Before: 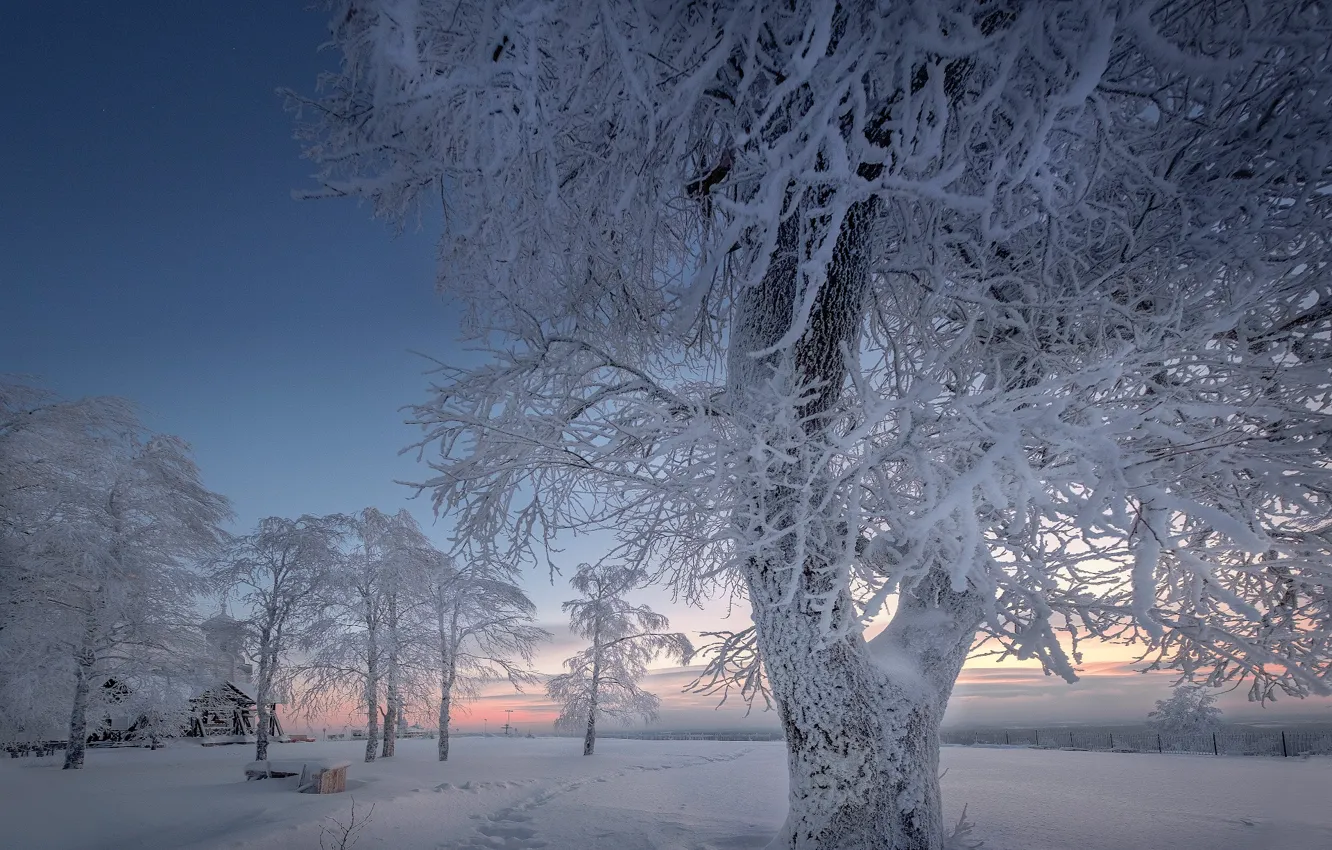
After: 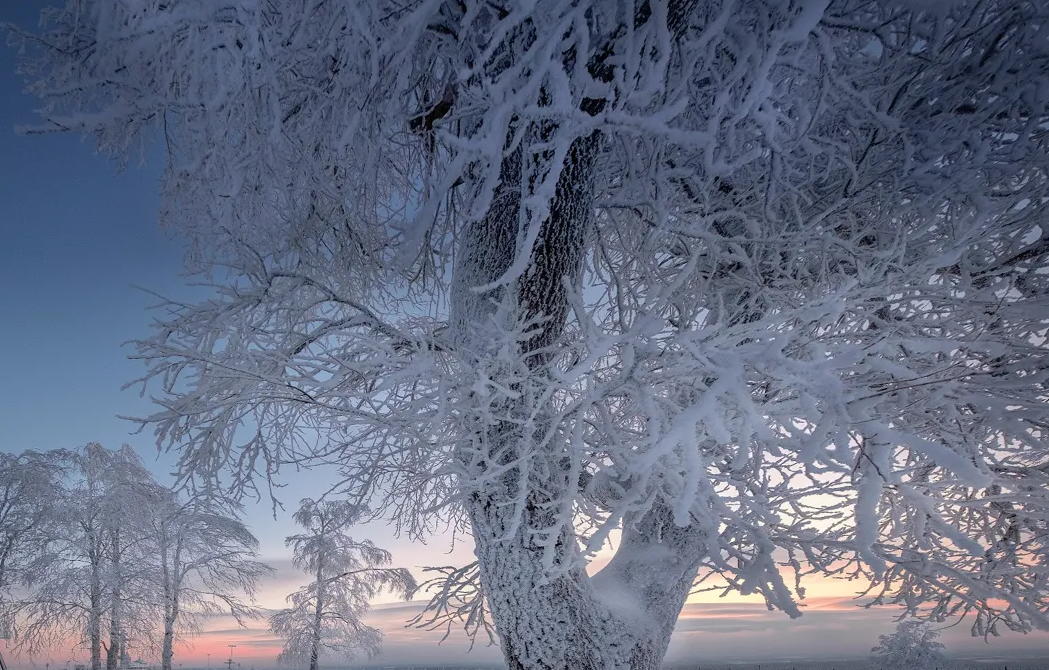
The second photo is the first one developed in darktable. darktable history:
crop and rotate: left 20.836%, top 7.834%, right 0.387%, bottom 13.295%
